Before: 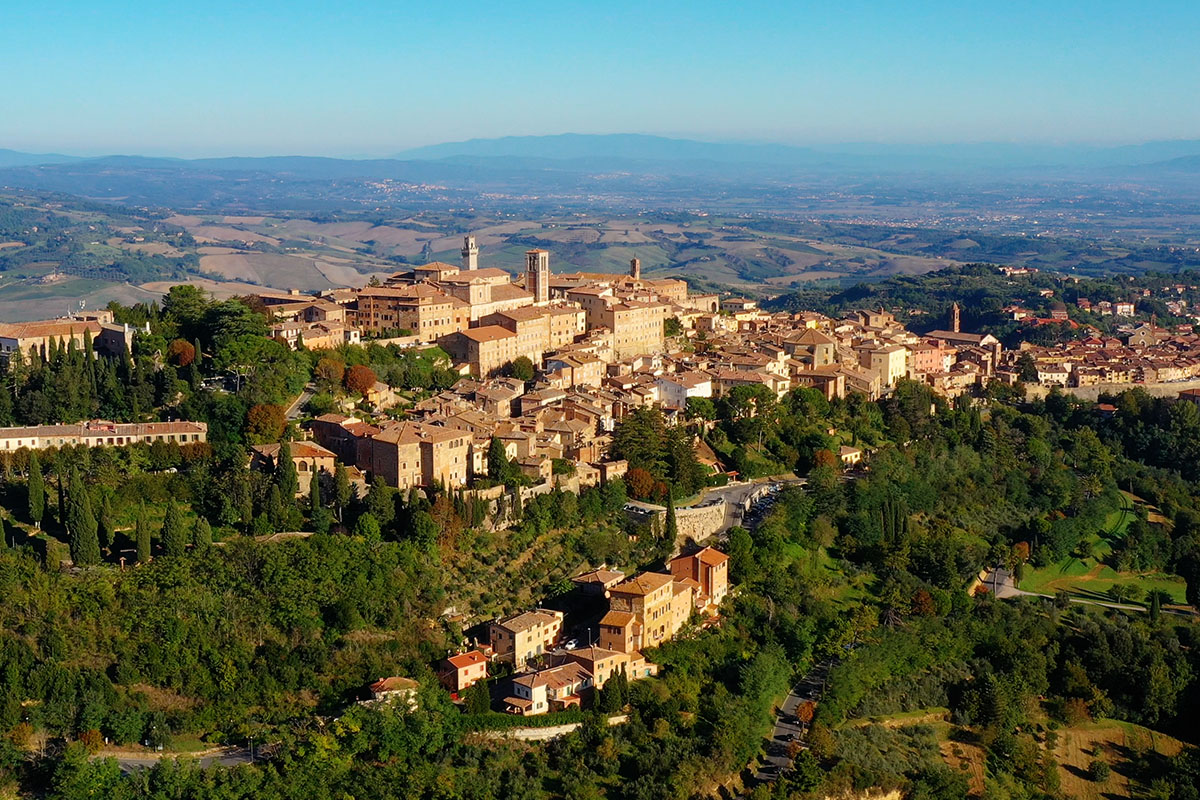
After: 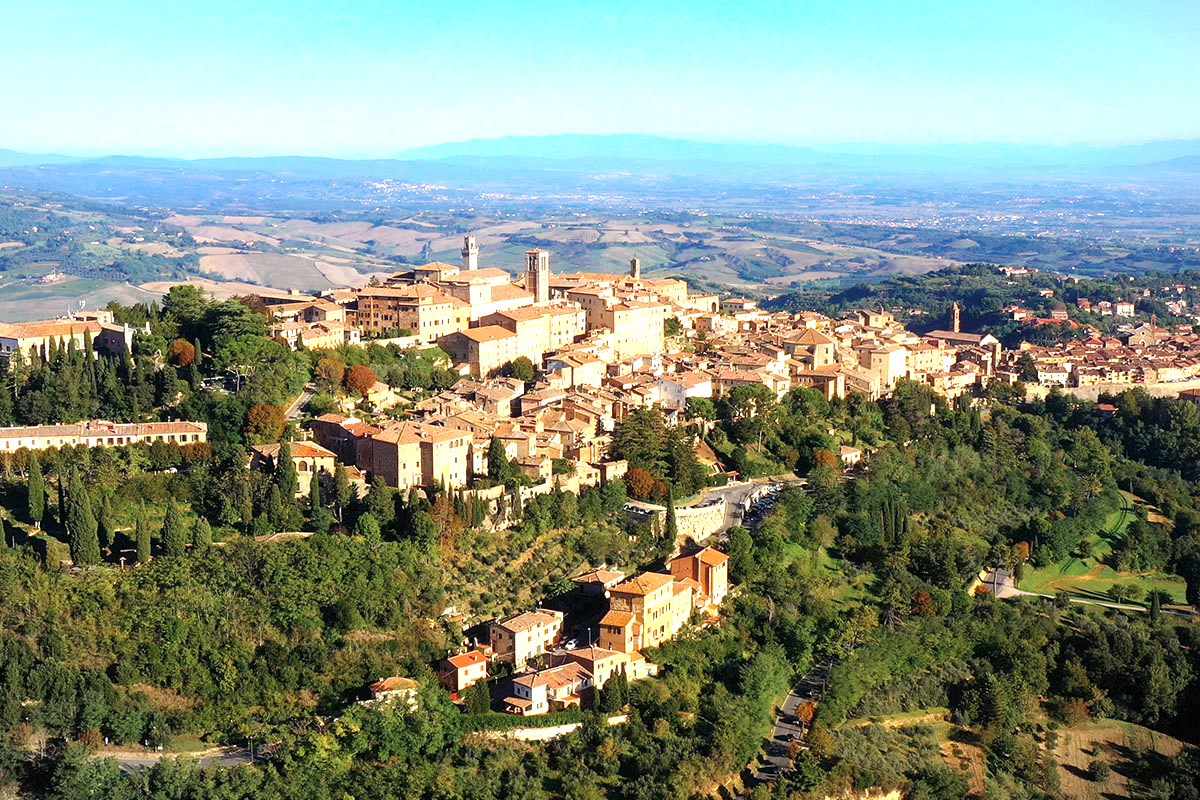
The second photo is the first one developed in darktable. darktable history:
color zones: curves: ch0 [(0, 0.5) (0.143, 0.5) (0.286, 0.5) (0.429, 0.504) (0.571, 0.5) (0.714, 0.509) (0.857, 0.5) (1, 0.5)]; ch1 [(0, 0.425) (0.143, 0.425) (0.286, 0.375) (0.429, 0.405) (0.571, 0.5) (0.714, 0.47) (0.857, 0.425) (1, 0.435)]; ch2 [(0, 0.5) (0.143, 0.5) (0.286, 0.5) (0.429, 0.517) (0.571, 0.5) (0.714, 0.51) (0.857, 0.5) (1, 0.5)]
vignetting: fall-off start 100%, brightness -0.282, width/height ratio 1.31
exposure: exposure 1.137 EV, compensate highlight preservation false
